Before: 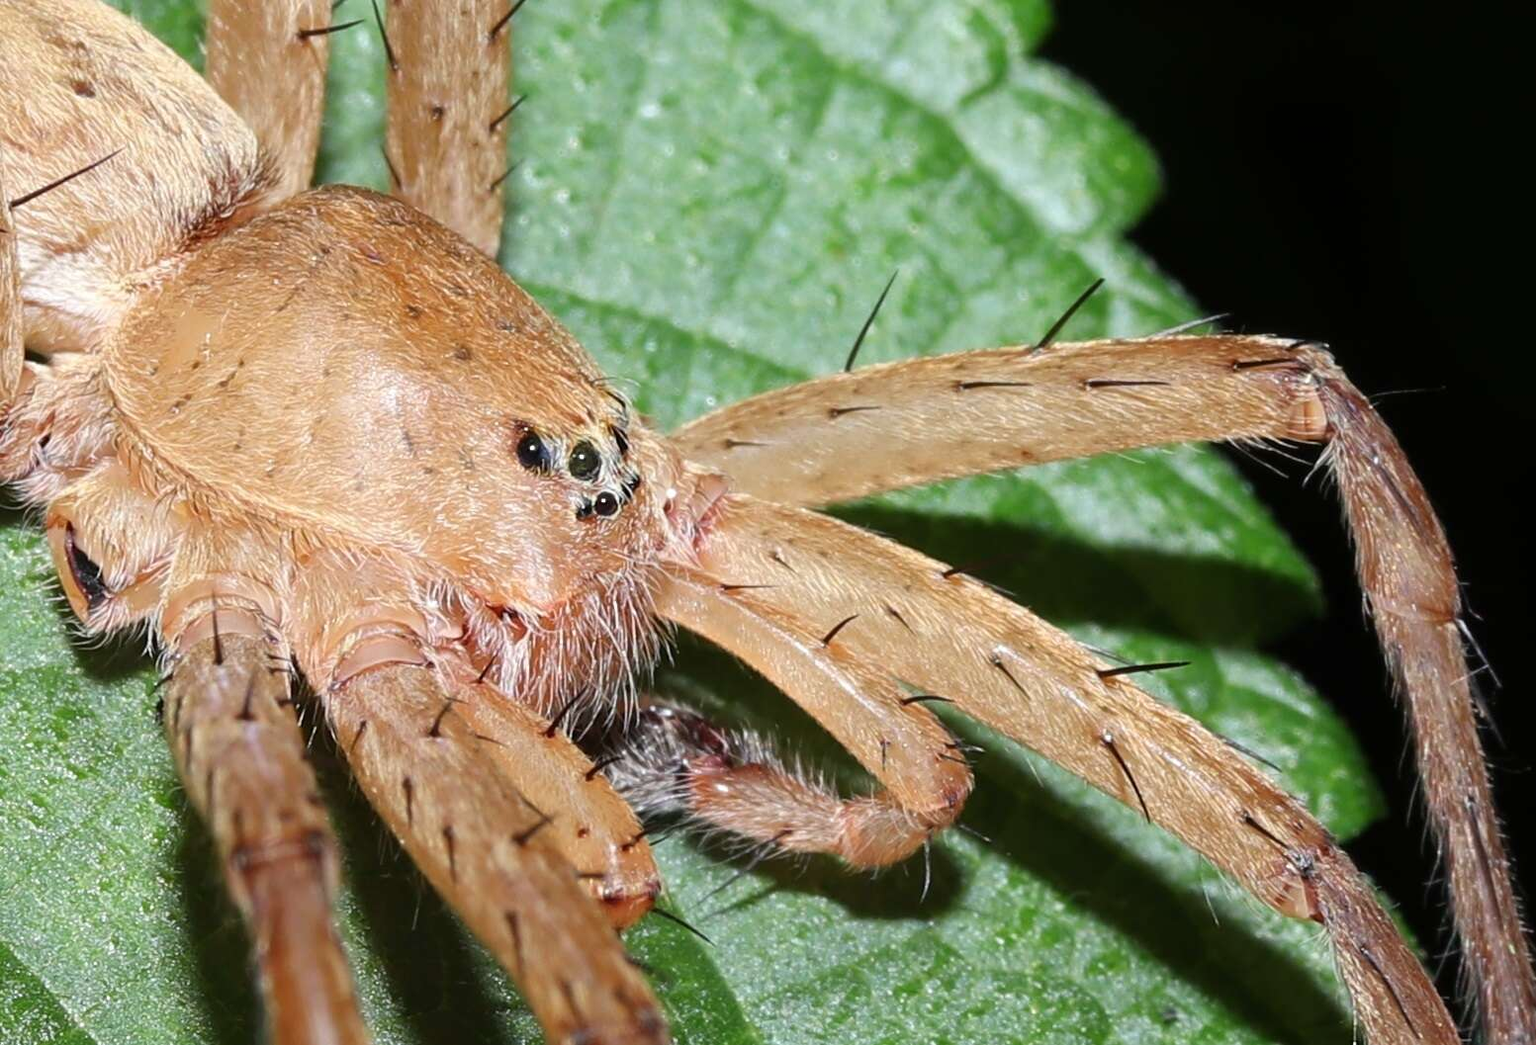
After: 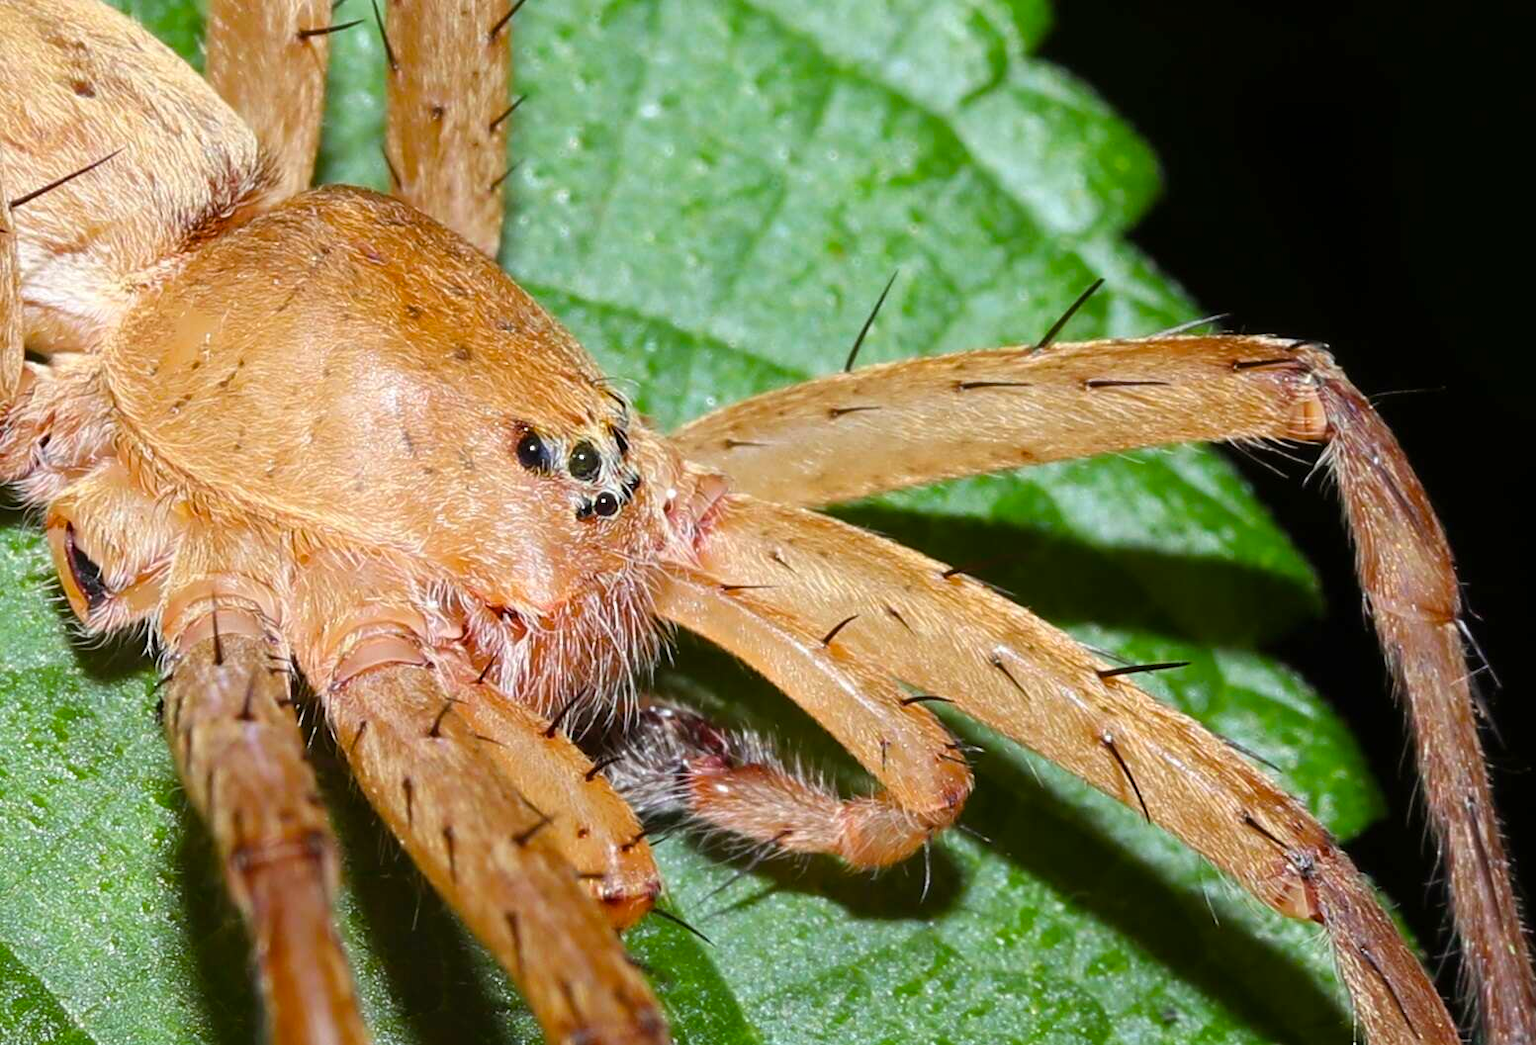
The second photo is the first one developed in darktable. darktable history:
color balance rgb: shadows lift › chroma 2%, shadows lift › hue 51.89°, perceptual saturation grading › global saturation 25.067%, global vibrance 20%
